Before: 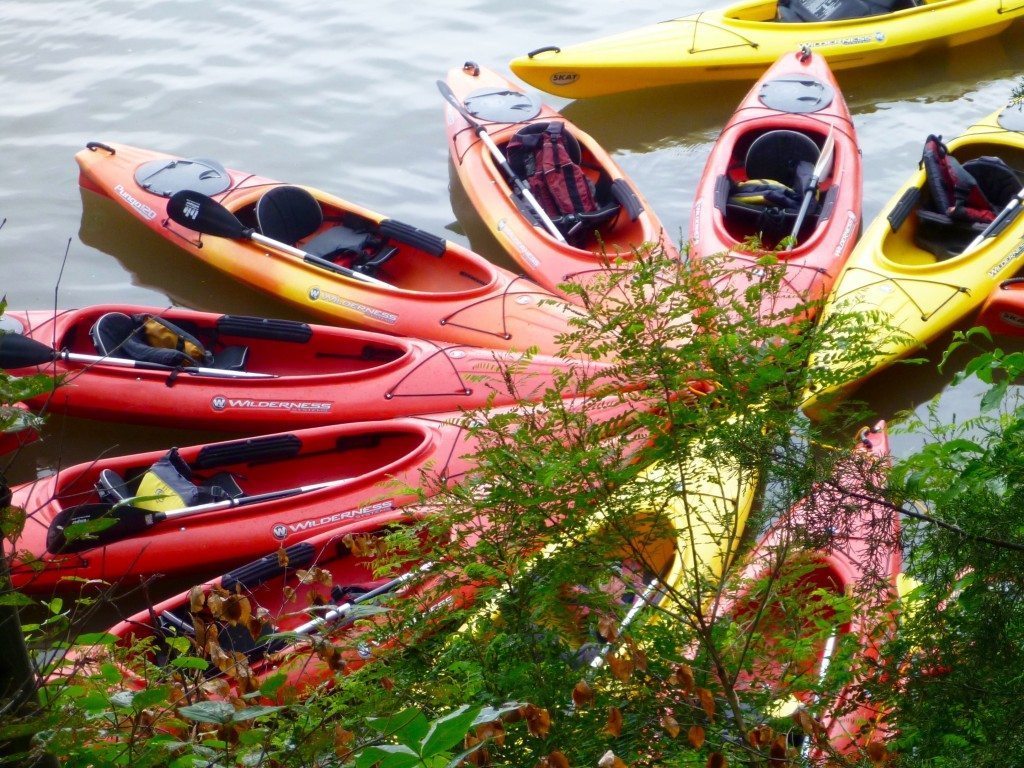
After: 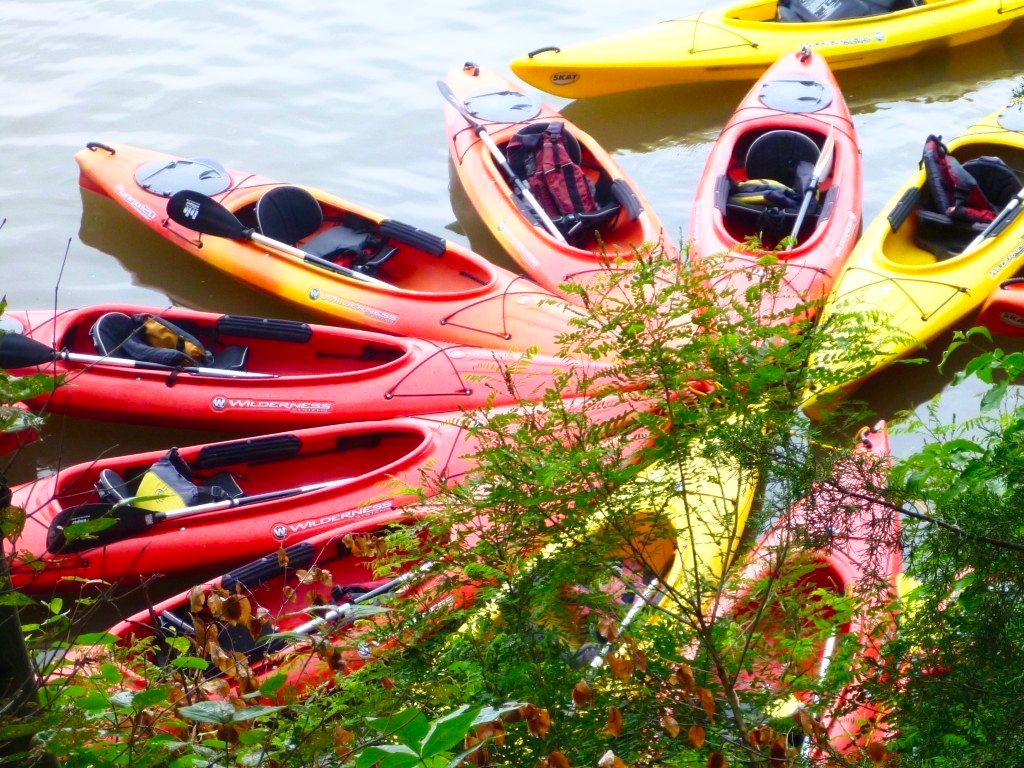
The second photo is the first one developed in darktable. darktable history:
contrast brightness saturation: contrast 0.199, brightness 0.169, saturation 0.225
